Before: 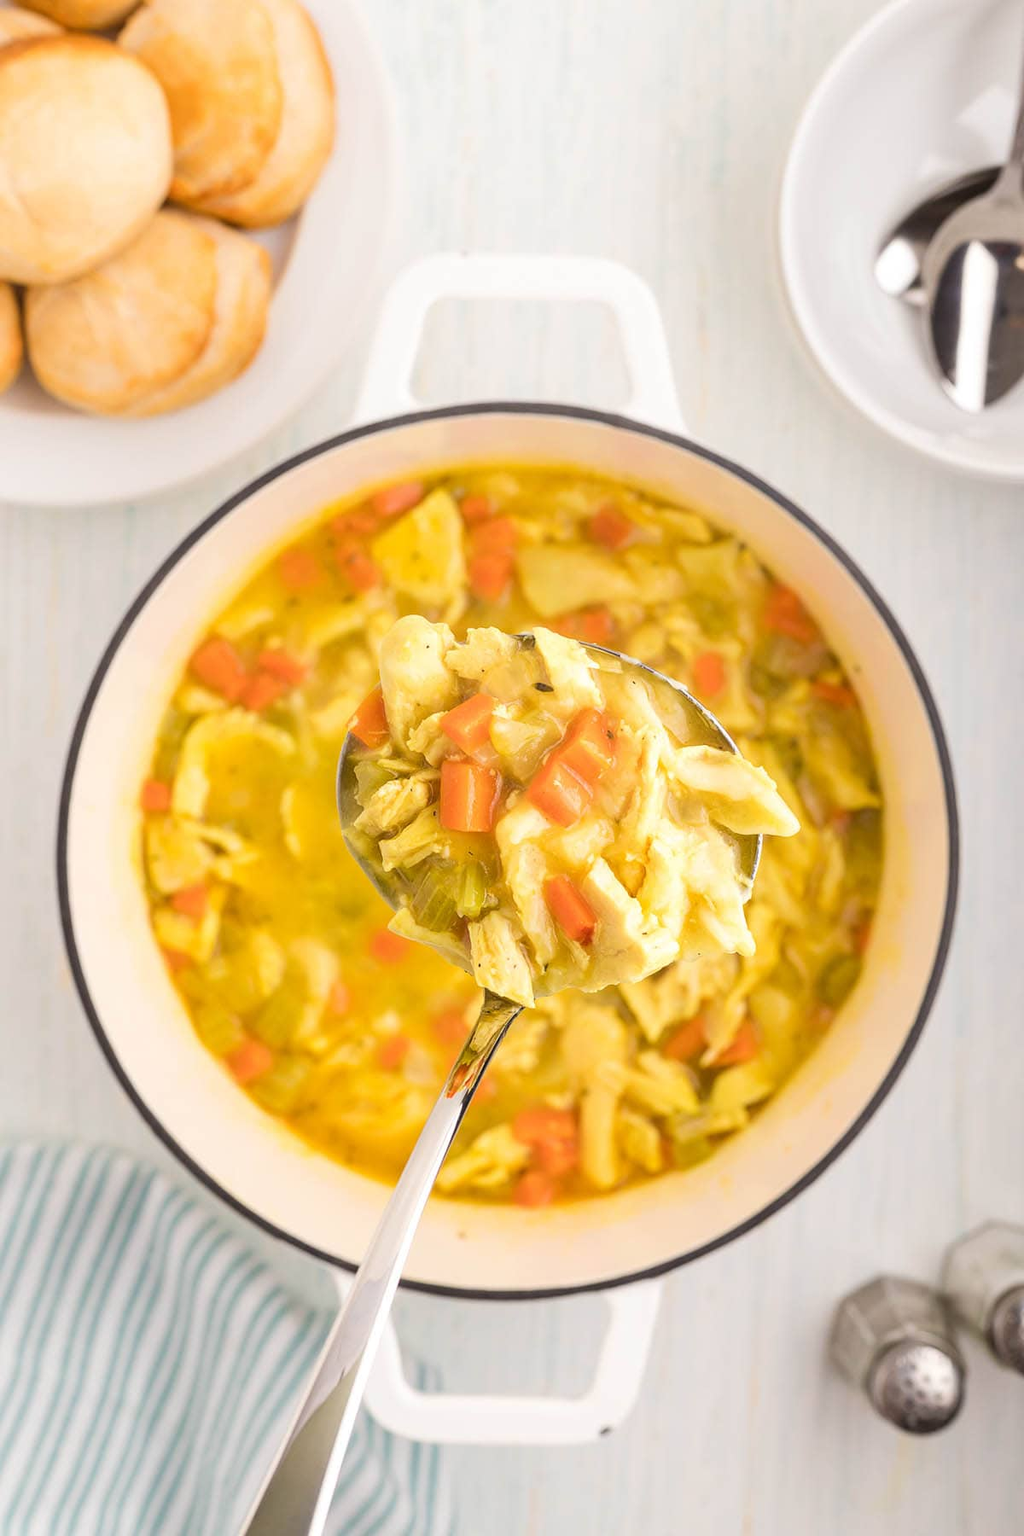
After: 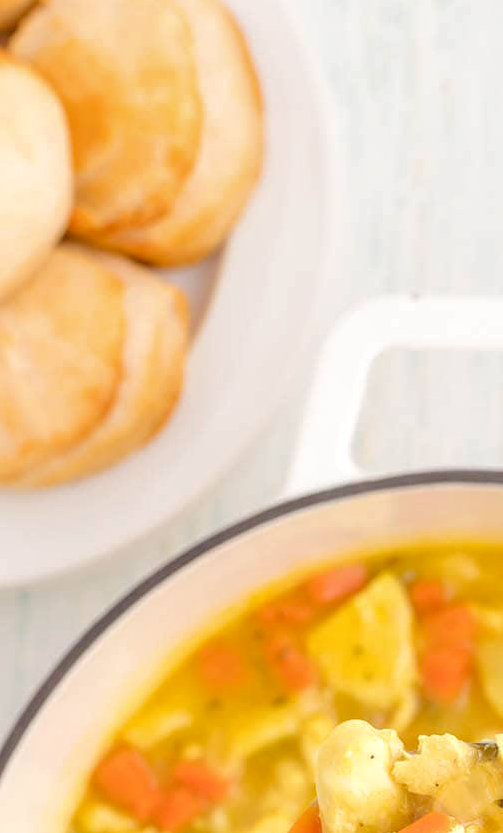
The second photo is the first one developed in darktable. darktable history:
crop and rotate: left 10.817%, top 0.062%, right 47.194%, bottom 53.626%
local contrast: on, module defaults
exposure: exposure -0.021 EV, compensate highlight preservation false
tone curve: curves: ch0 [(0, 0) (0.004, 0.008) (0.077, 0.156) (0.169, 0.29) (0.774, 0.774) (1, 1)], color space Lab, linked channels, preserve colors none
